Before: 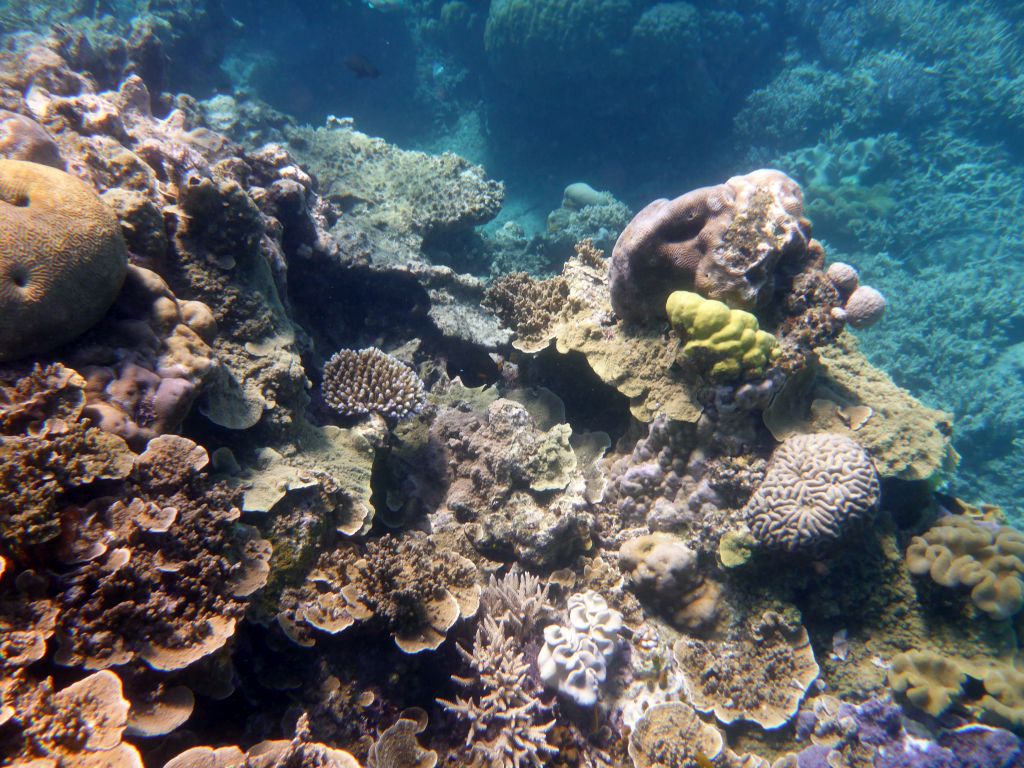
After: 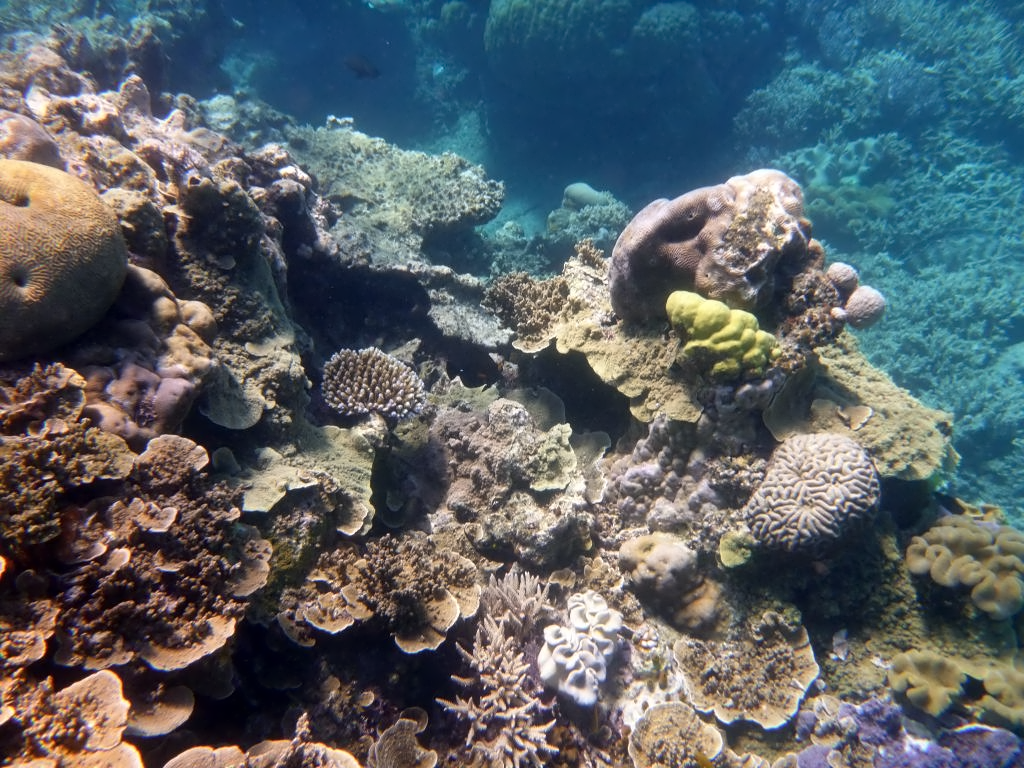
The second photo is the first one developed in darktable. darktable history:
contrast equalizer: octaves 7, y [[0.5 ×4, 0.524, 0.59], [0.5 ×6], [0.5 ×6], [0, 0, 0, 0.01, 0.045, 0.012], [0, 0, 0, 0.044, 0.195, 0.131]]
